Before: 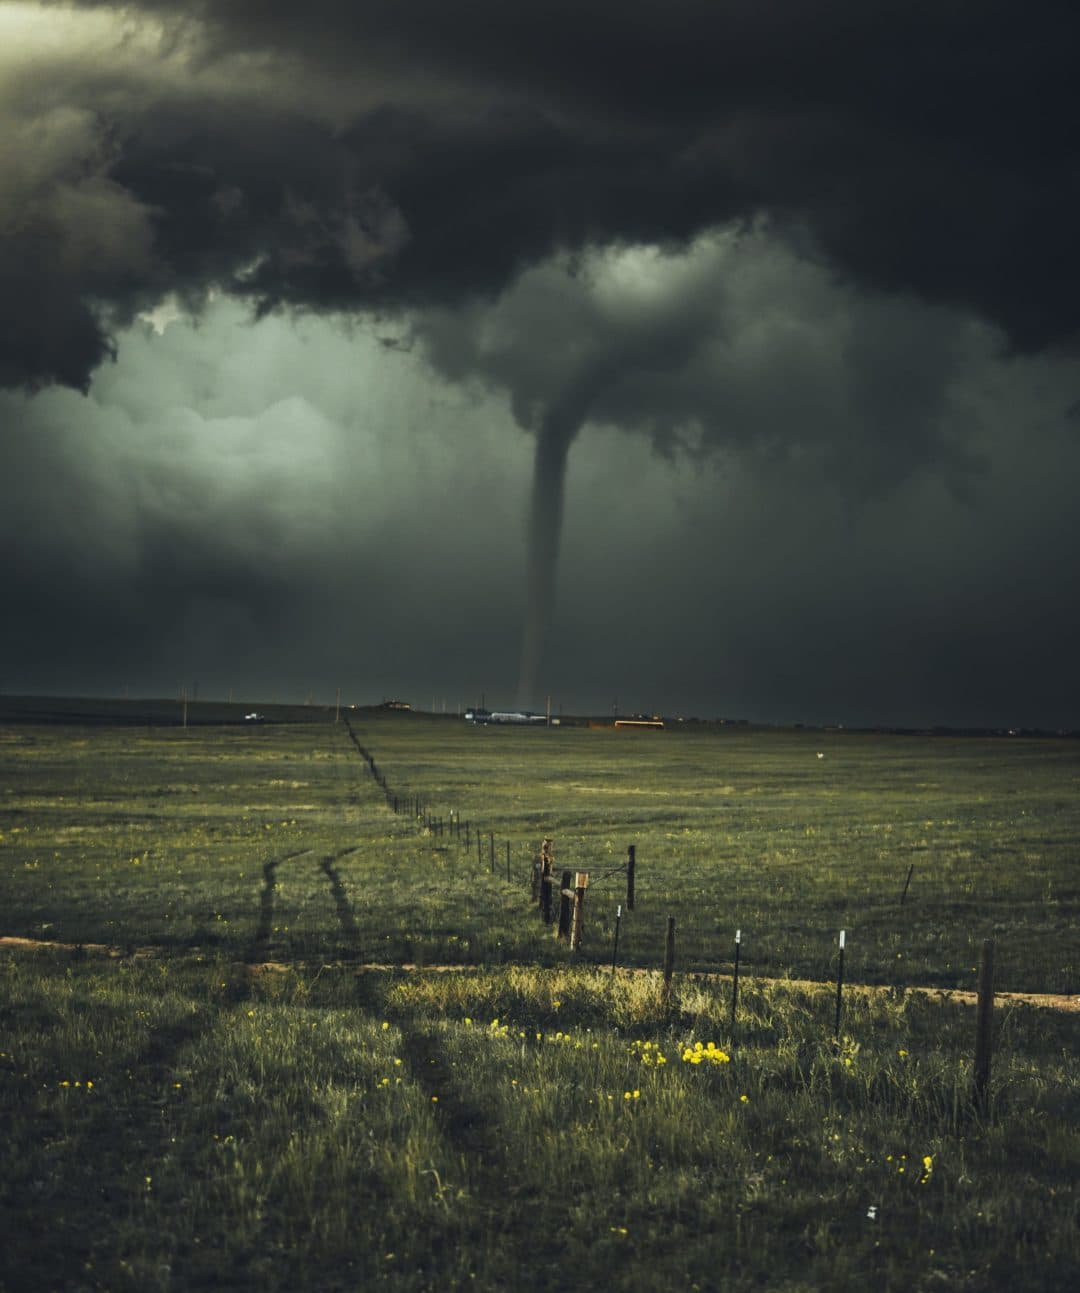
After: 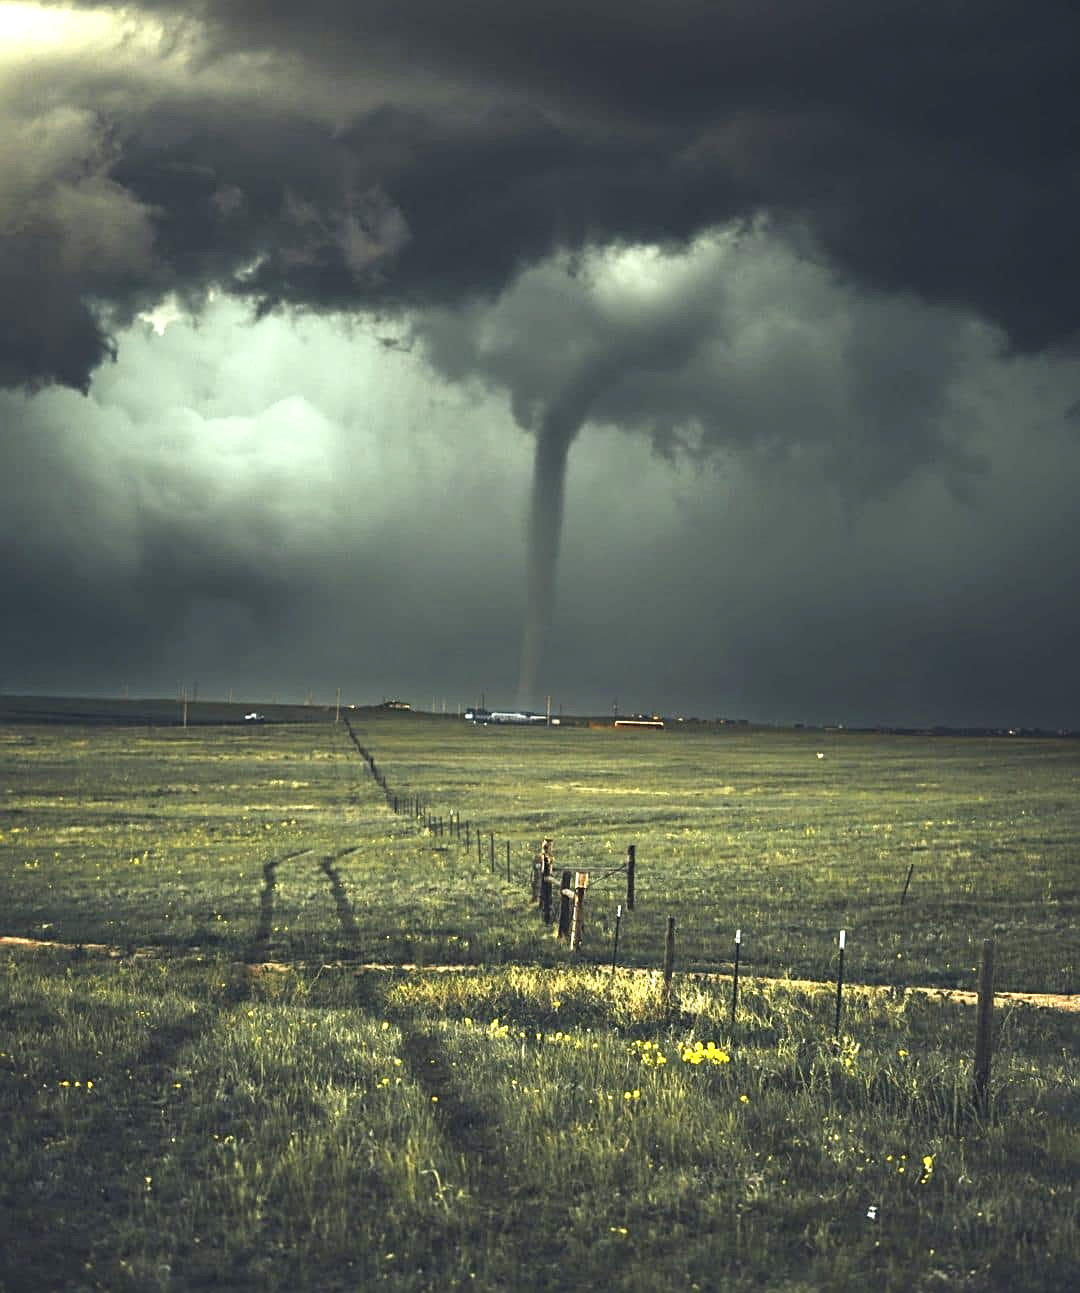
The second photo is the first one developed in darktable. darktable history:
exposure: black level correction 0, exposure 1.2 EV, compensate exposure bias true, compensate highlight preservation false
tone equalizer: on, module defaults
sharpen: on, module defaults
